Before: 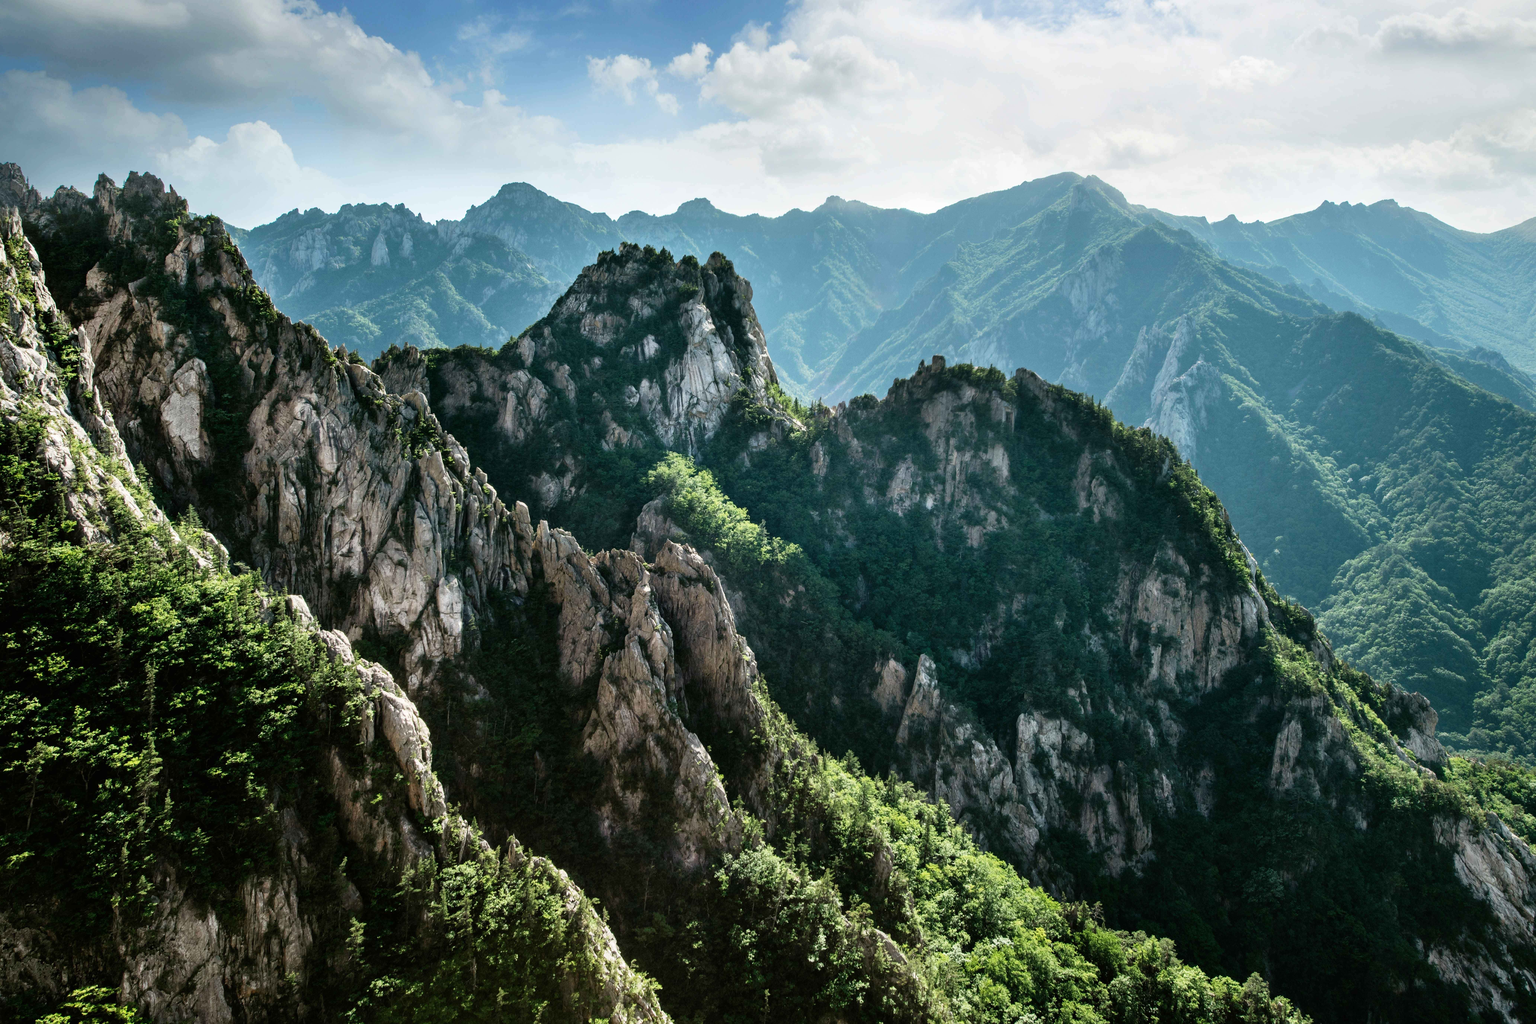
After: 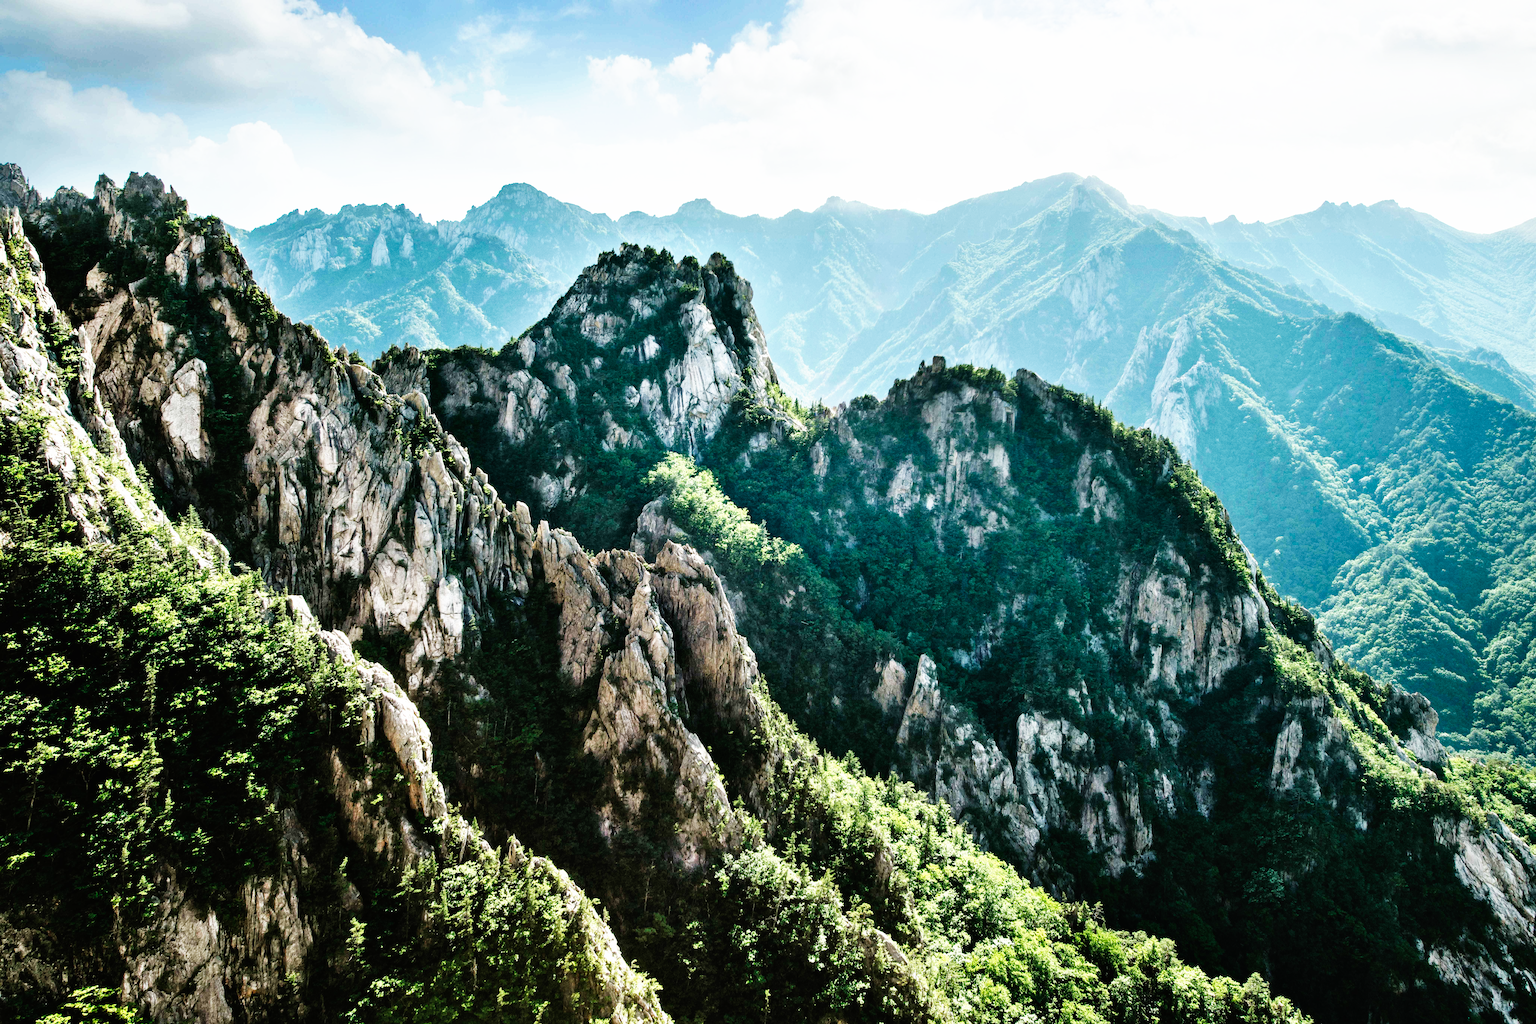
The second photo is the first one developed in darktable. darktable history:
base curve: curves: ch0 [(0, 0) (0.007, 0.004) (0.027, 0.03) (0.046, 0.07) (0.207, 0.54) (0.442, 0.872) (0.673, 0.972) (1, 1)], preserve colors none
shadows and highlights: shadows 37.27, highlights -28.18, soften with gaussian
